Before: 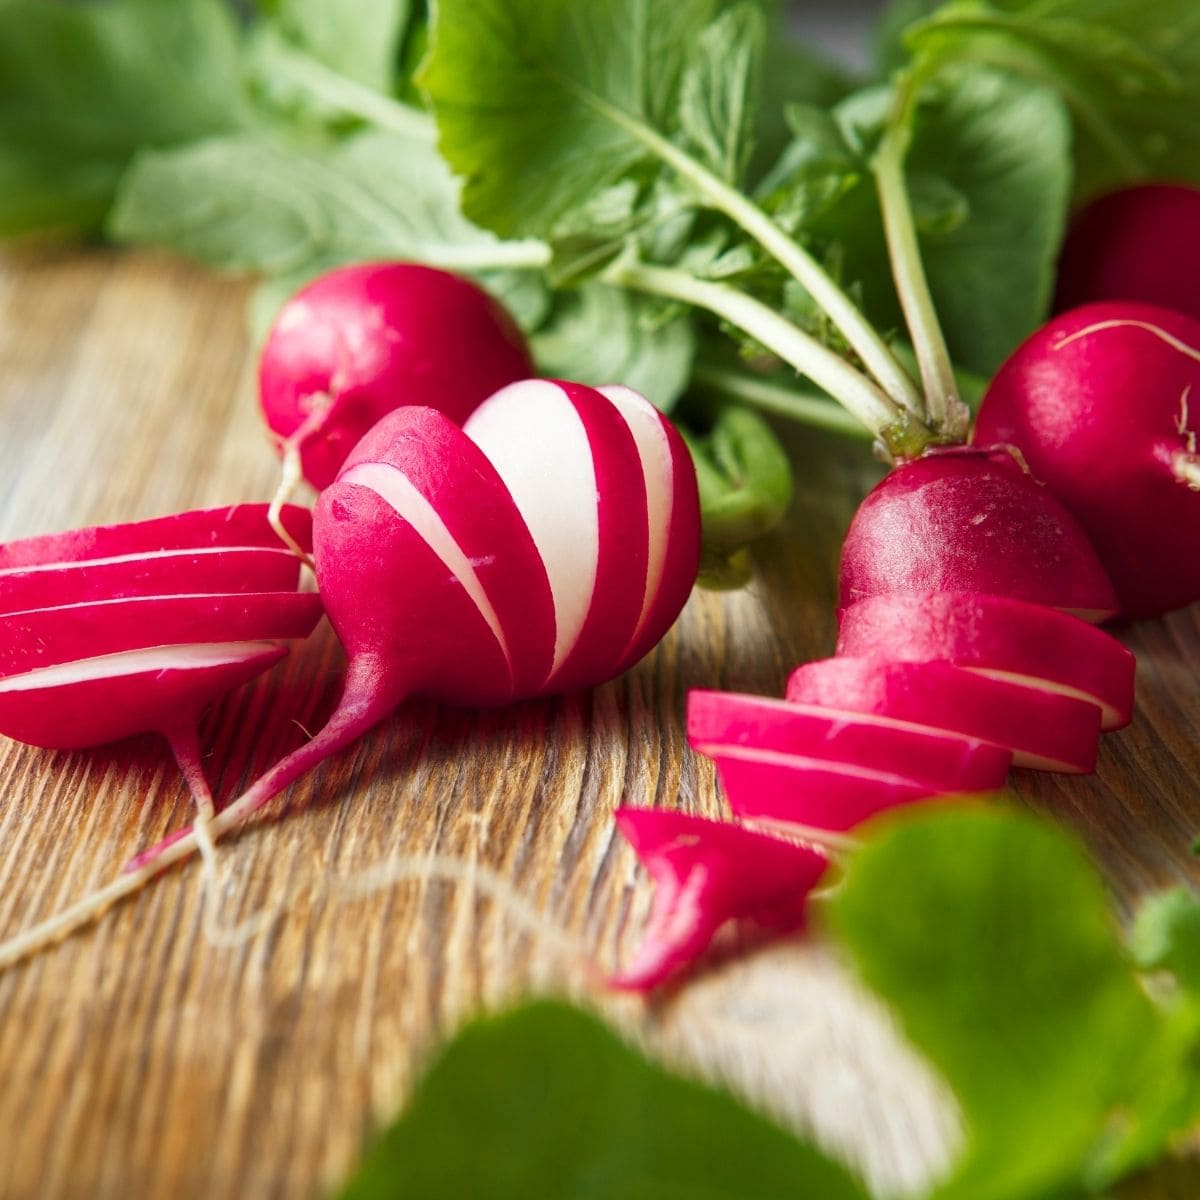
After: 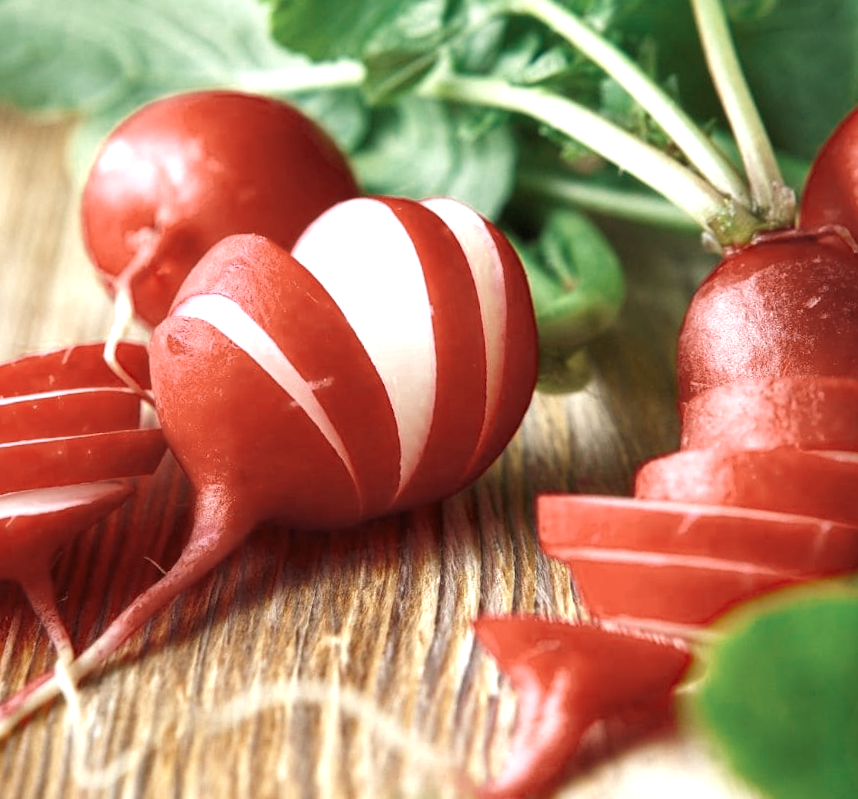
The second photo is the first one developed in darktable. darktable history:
rotate and perspective: rotation -4.57°, crop left 0.054, crop right 0.944, crop top 0.087, crop bottom 0.914
crop and rotate: left 11.831%, top 11.346%, right 13.429%, bottom 13.899%
color zones: curves: ch0 [(0, 0.5) (0.125, 0.4) (0.25, 0.5) (0.375, 0.4) (0.5, 0.4) (0.625, 0.35) (0.75, 0.35) (0.875, 0.5)]; ch1 [(0, 0.35) (0.125, 0.45) (0.25, 0.35) (0.375, 0.35) (0.5, 0.35) (0.625, 0.35) (0.75, 0.45) (0.875, 0.35)]; ch2 [(0, 0.6) (0.125, 0.5) (0.25, 0.5) (0.375, 0.6) (0.5, 0.6) (0.625, 0.5) (0.75, 0.5) (0.875, 0.5)]
tone equalizer: -7 EV 0.18 EV, -6 EV 0.12 EV, -5 EV 0.08 EV, -4 EV 0.04 EV, -2 EV -0.02 EV, -1 EV -0.04 EV, +0 EV -0.06 EV, luminance estimator HSV value / RGB max
exposure: black level correction 0, exposure 0.7 EV, compensate exposure bias true, compensate highlight preservation false
